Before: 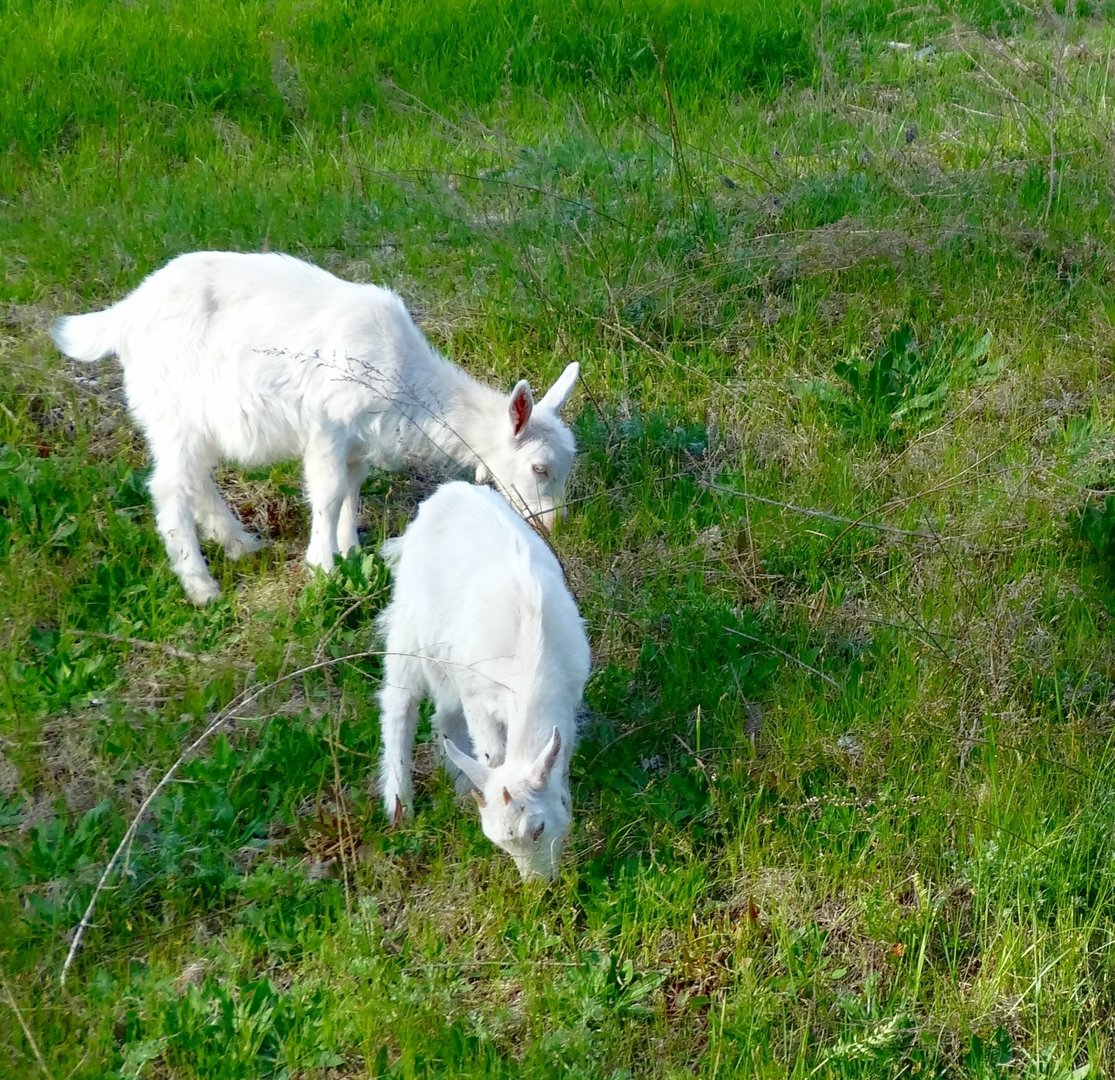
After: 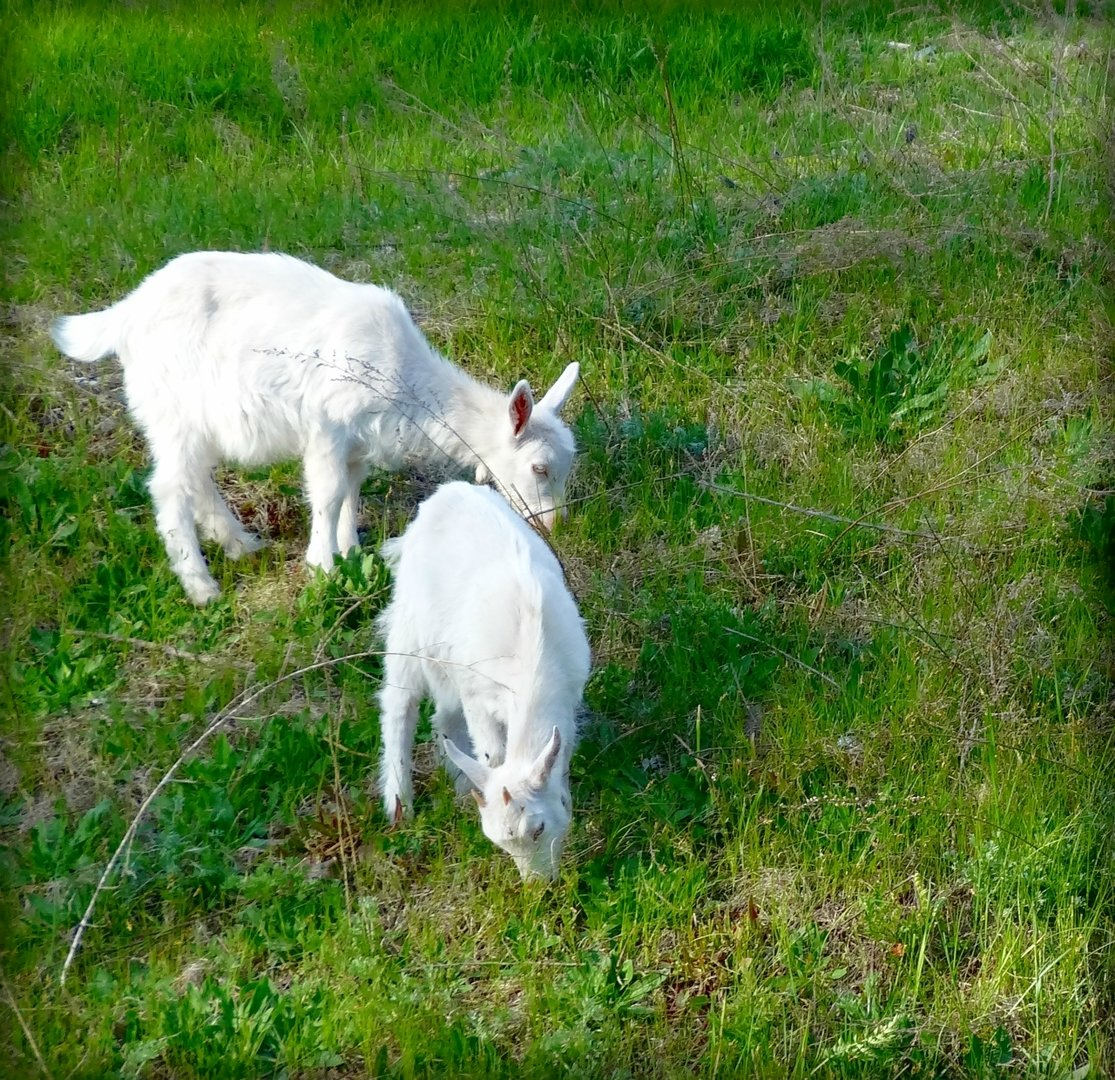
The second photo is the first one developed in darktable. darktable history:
vignetting: fall-off start 93.25%, fall-off radius 6.09%, brightness -0.556, saturation 0.002, automatic ratio true, width/height ratio 1.332, shape 0.05
